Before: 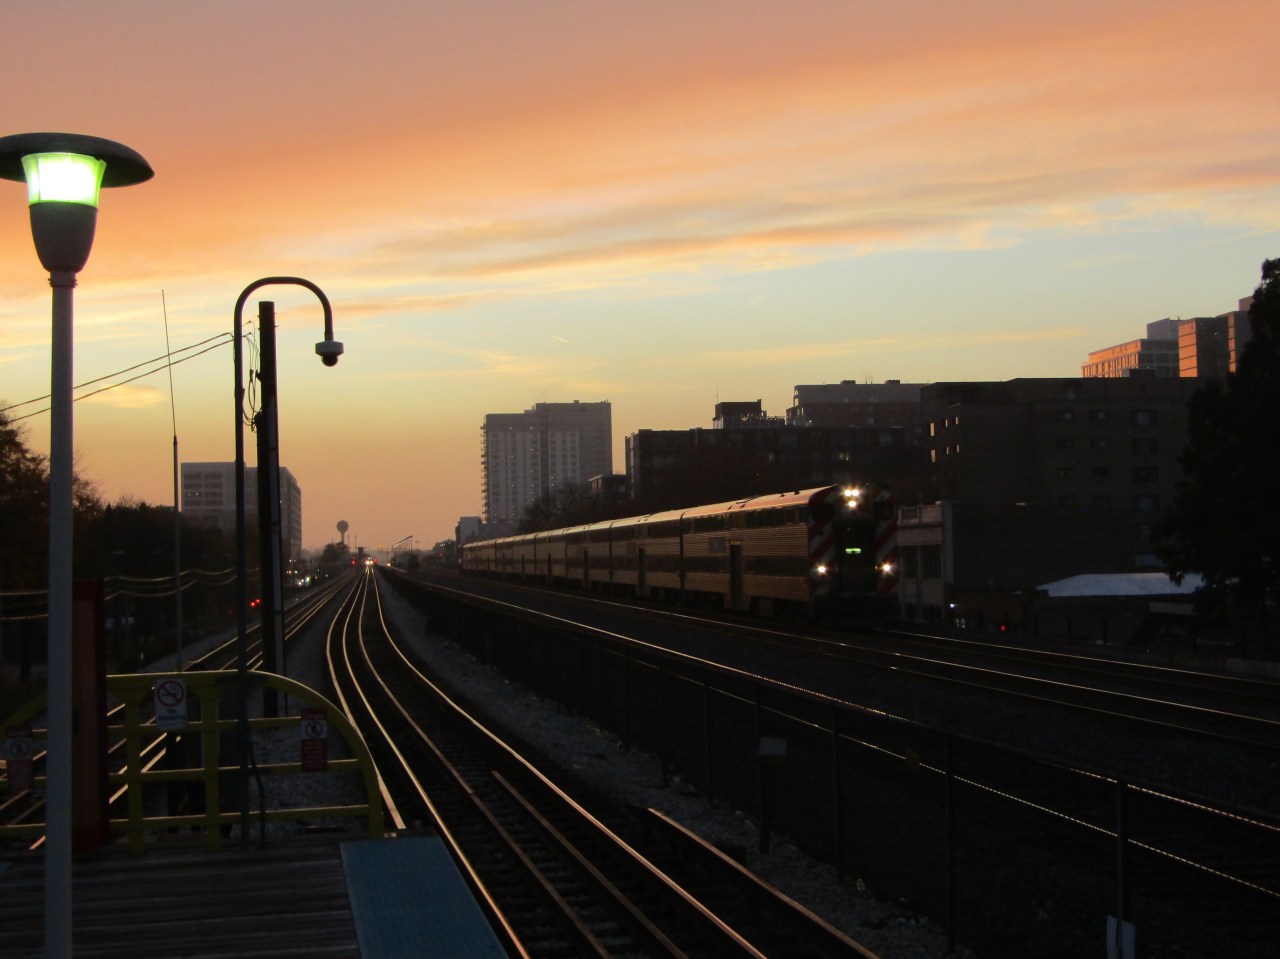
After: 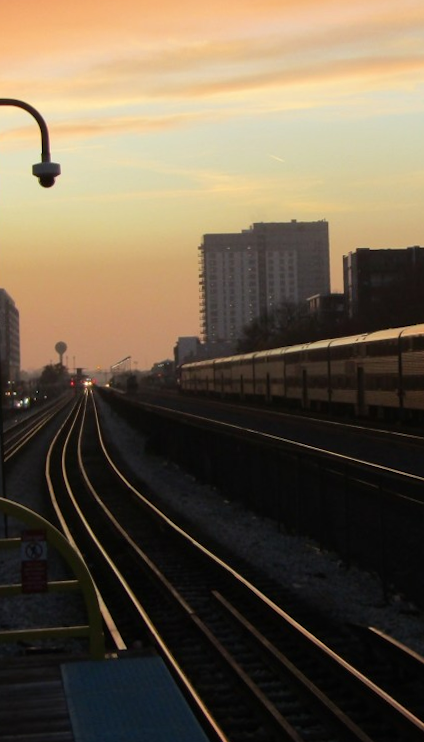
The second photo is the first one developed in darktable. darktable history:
crop and rotate: left 21.77%, top 18.528%, right 44.676%, bottom 2.997%
rotate and perspective: rotation -0.45°, automatic cropping original format, crop left 0.008, crop right 0.992, crop top 0.012, crop bottom 0.988
